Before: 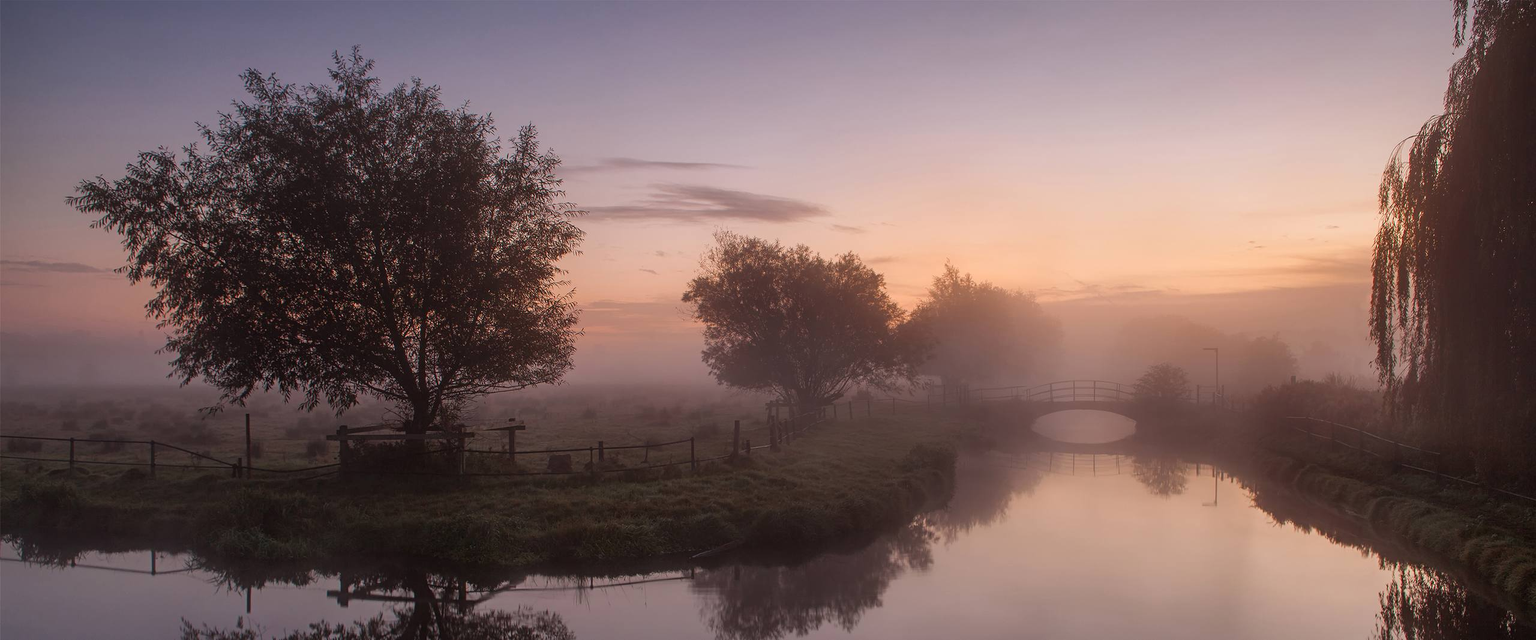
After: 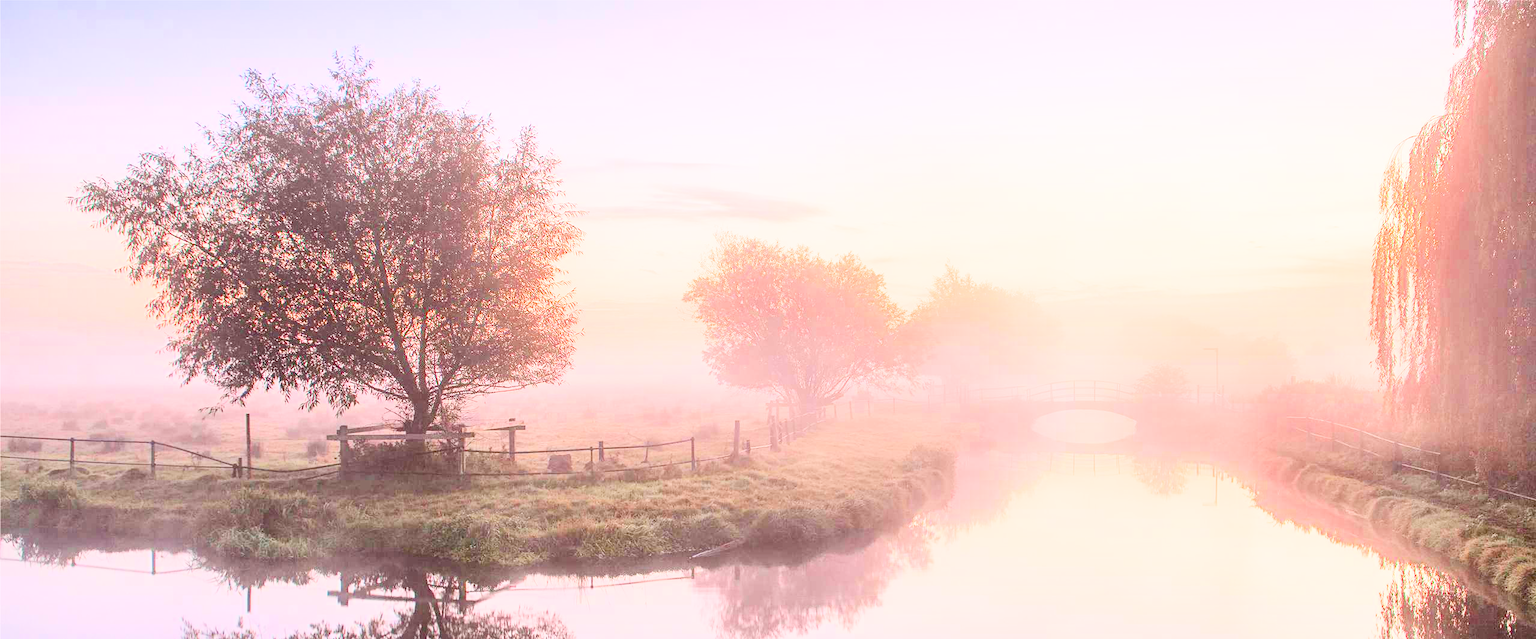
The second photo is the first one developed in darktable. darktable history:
exposure: exposure 0.943 EV, compensate highlight preservation false
contrast brightness saturation: contrast 0.4, brightness 0.1, saturation 0.21
filmic rgb: middle gray luminance 2.5%, black relative exposure -10 EV, white relative exposure 7 EV, threshold 6 EV, dynamic range scaling 10%, target black luminance 0%, hardness 3.19, latitude 44.39%, contrast 0.682, highlights saturation mix 5%, shadows ↔ highlights balance 13.63%, add noise in highlights 0, color science v3 (2019), use custom middle-gray values true, iterations of high-quality reconstruction 0, contrast in highlights soft, enable highlight reconstruction true
